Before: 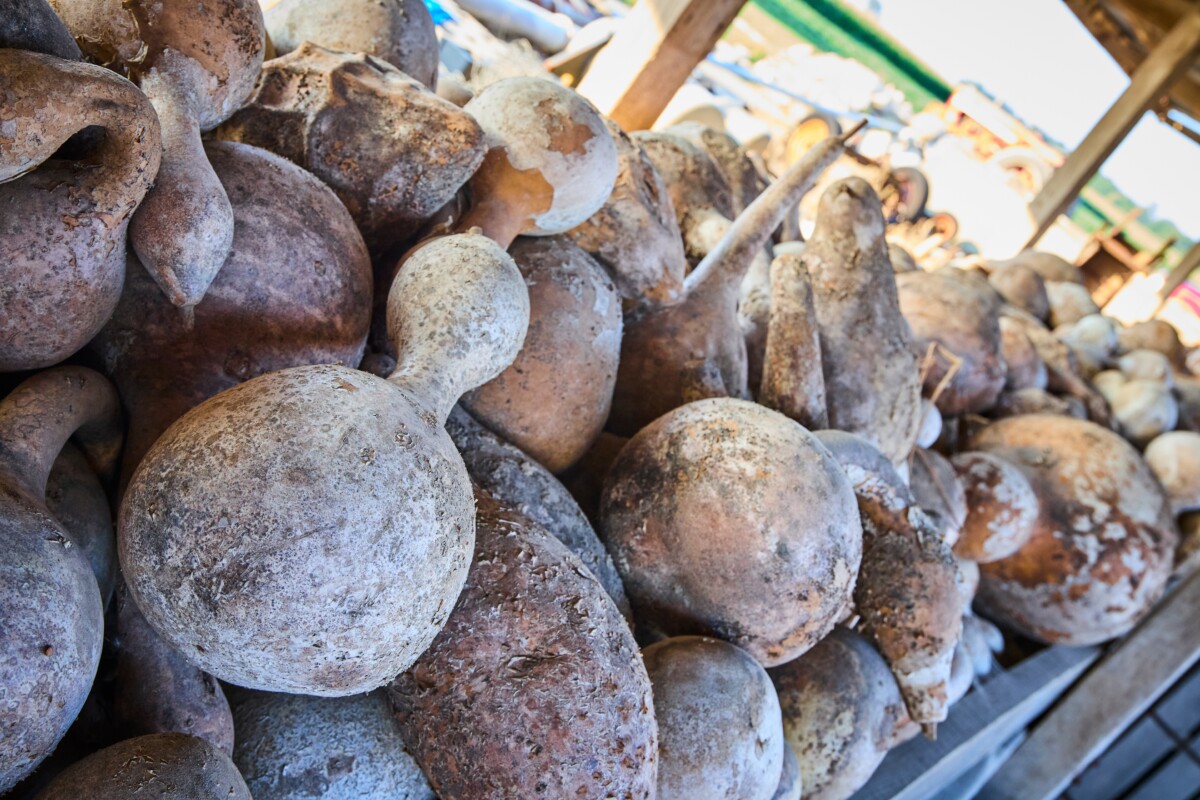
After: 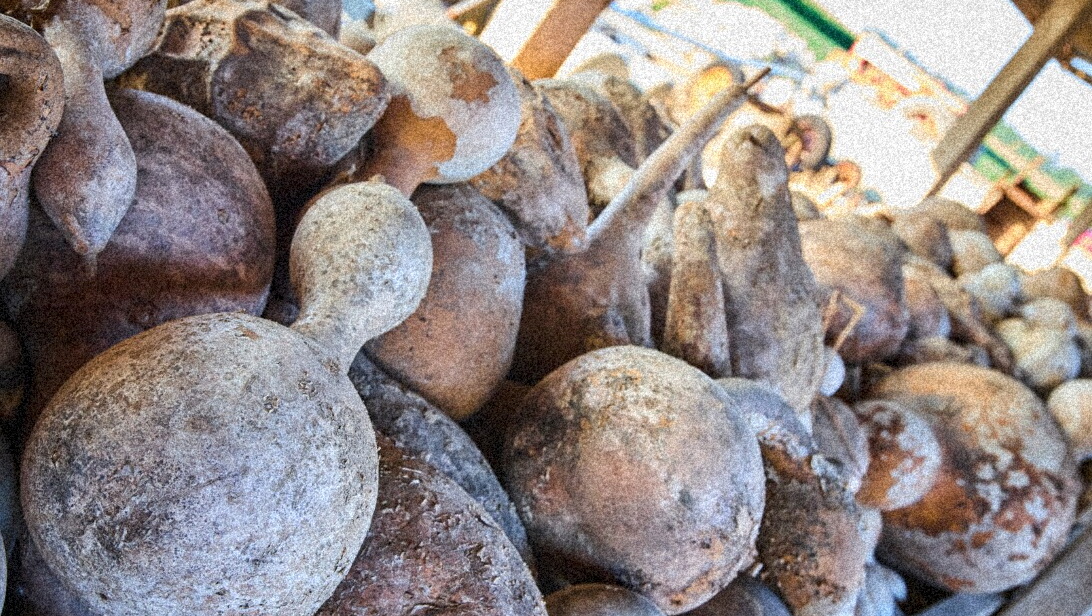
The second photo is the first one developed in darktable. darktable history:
crop: left 8.155%, top 6.611%, bottom 15.385%
grain: coarseness 46.9 ISO, strength 50.21%, mid-tones bias 0%
